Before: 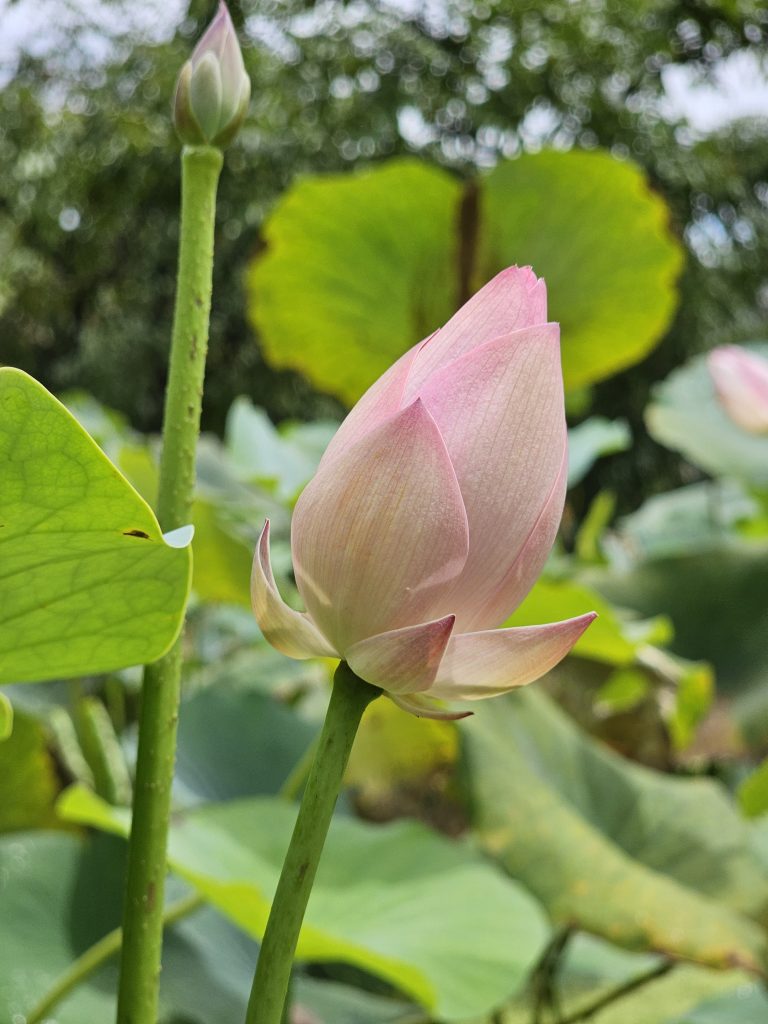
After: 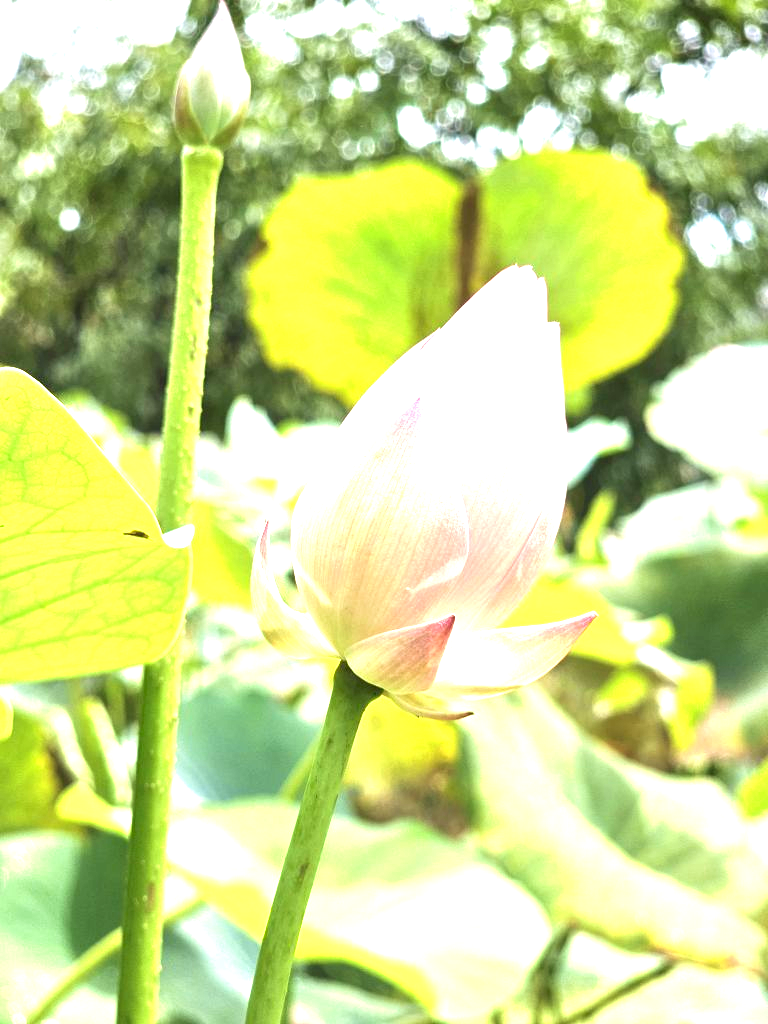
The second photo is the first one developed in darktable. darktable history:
exposure: exposure 1.992 EV, compensate exposure bias true, compensate highlight preservation false
velvia: strength 15.43%
